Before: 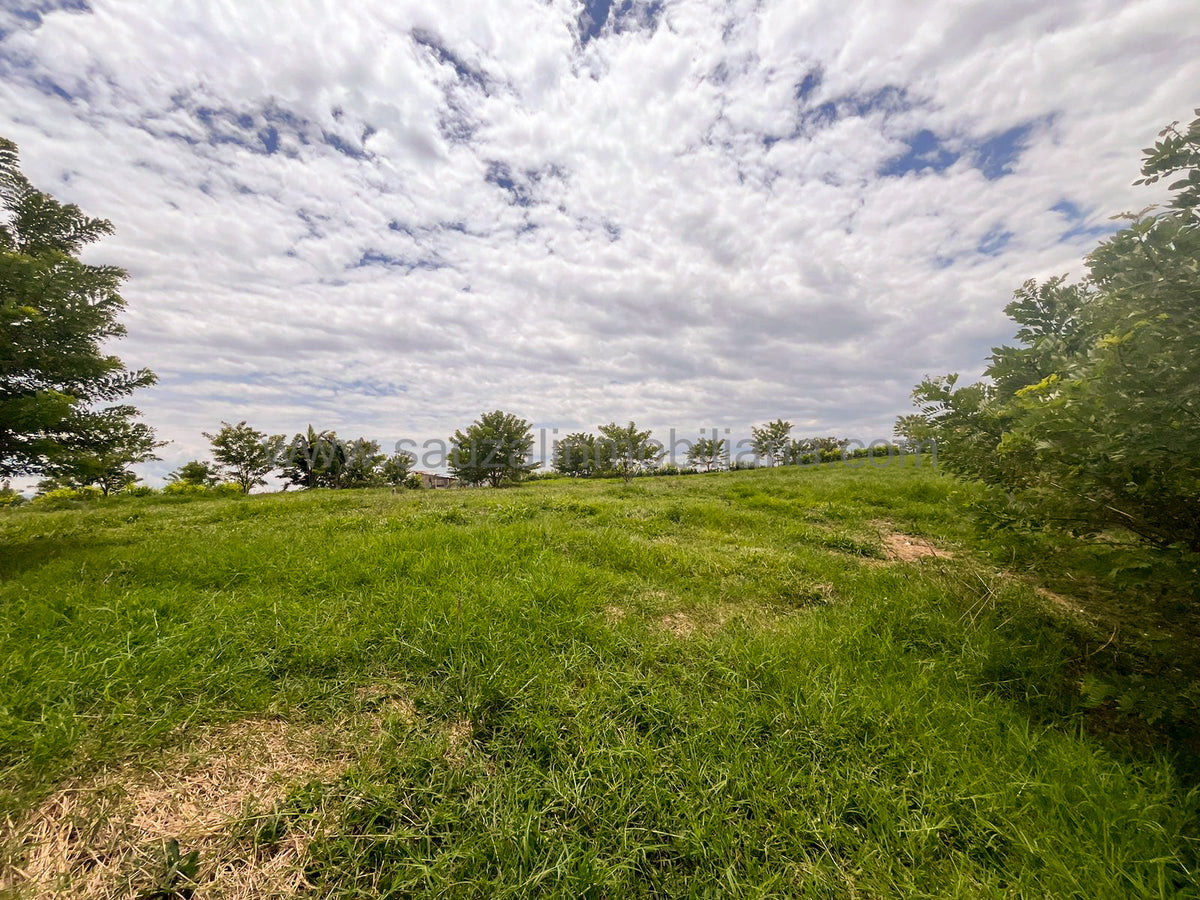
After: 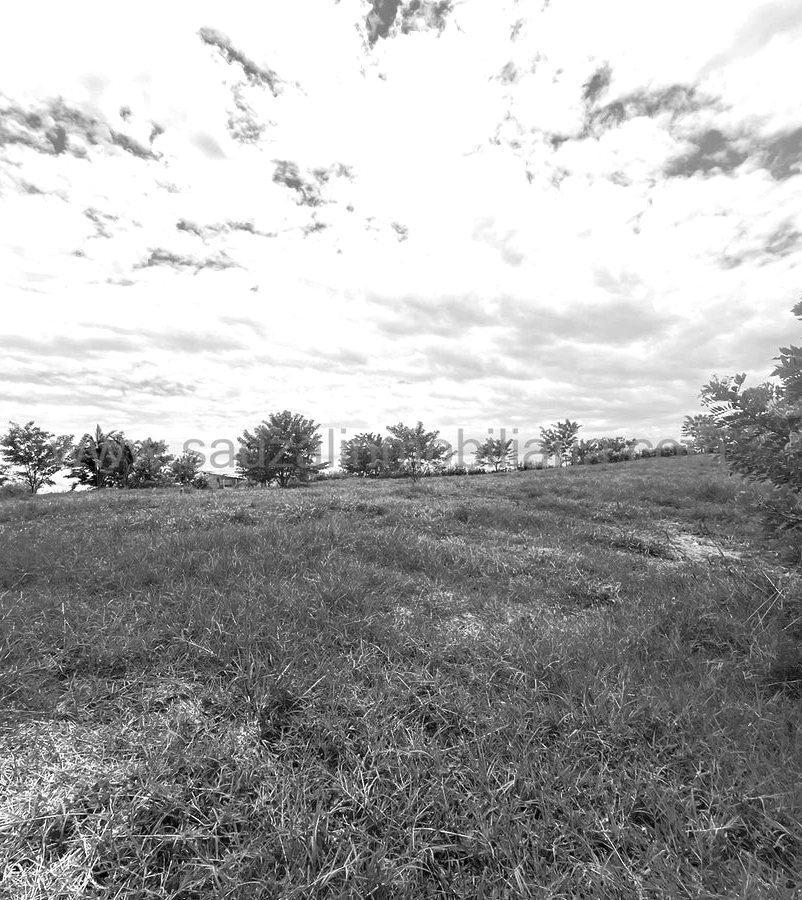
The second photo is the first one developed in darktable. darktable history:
monochrome: a 0, b 0, size 0.5, highlights 0.57
exposure: exposure 0.657 EV, compensate highlight preservation false
crop and rotate: left 17.732%, right 15.423%
